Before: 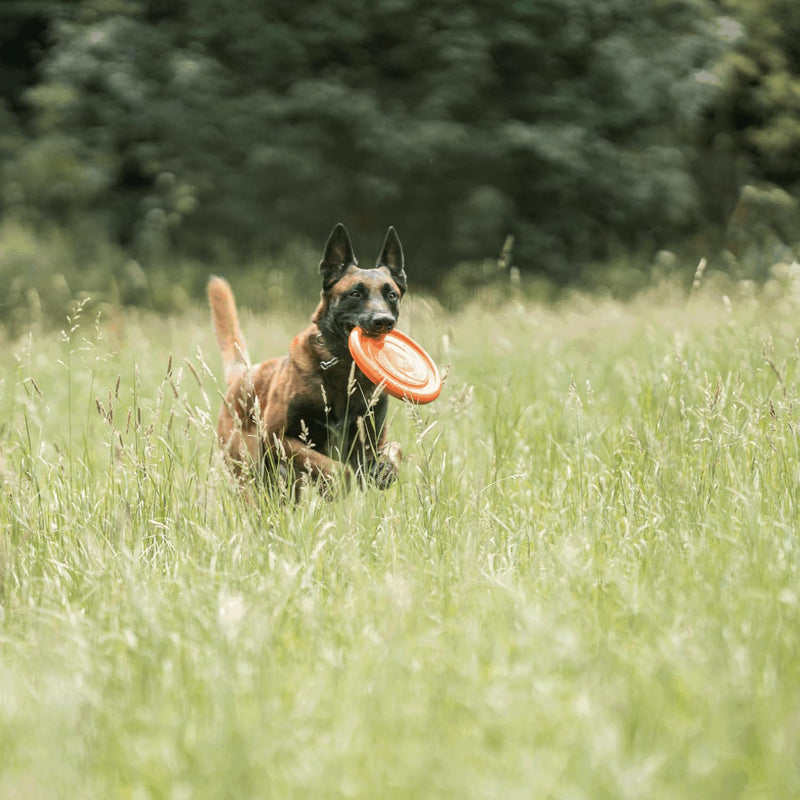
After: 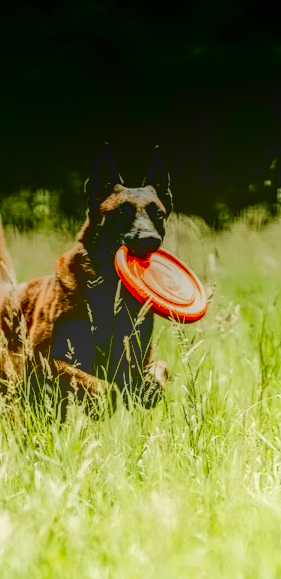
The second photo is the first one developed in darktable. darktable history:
contrast equalizer: y [[0.5 ×6], [0.5 ×6], [0.5 ×6], [0 ×6], [0, 0.039, 0.251, 0.29, 0.293, 0.292]]
local contrast: highlights 20%, shadows 30%, detail 200%, midtone range 0.2
filmic rgb: black relative exposure -4.14 EV, white relative exposure 5.1 EV, hardness 2.11, contrast 1.165
sharpen: radius 2.883, amount 0.868, threshold 47.523
contrast brightness saturation: contrast 0.77, brightness -1, saturation 1
crop and rotate: left 29.476%, top 10.214%, right 35.32%, bottom 17.333%
